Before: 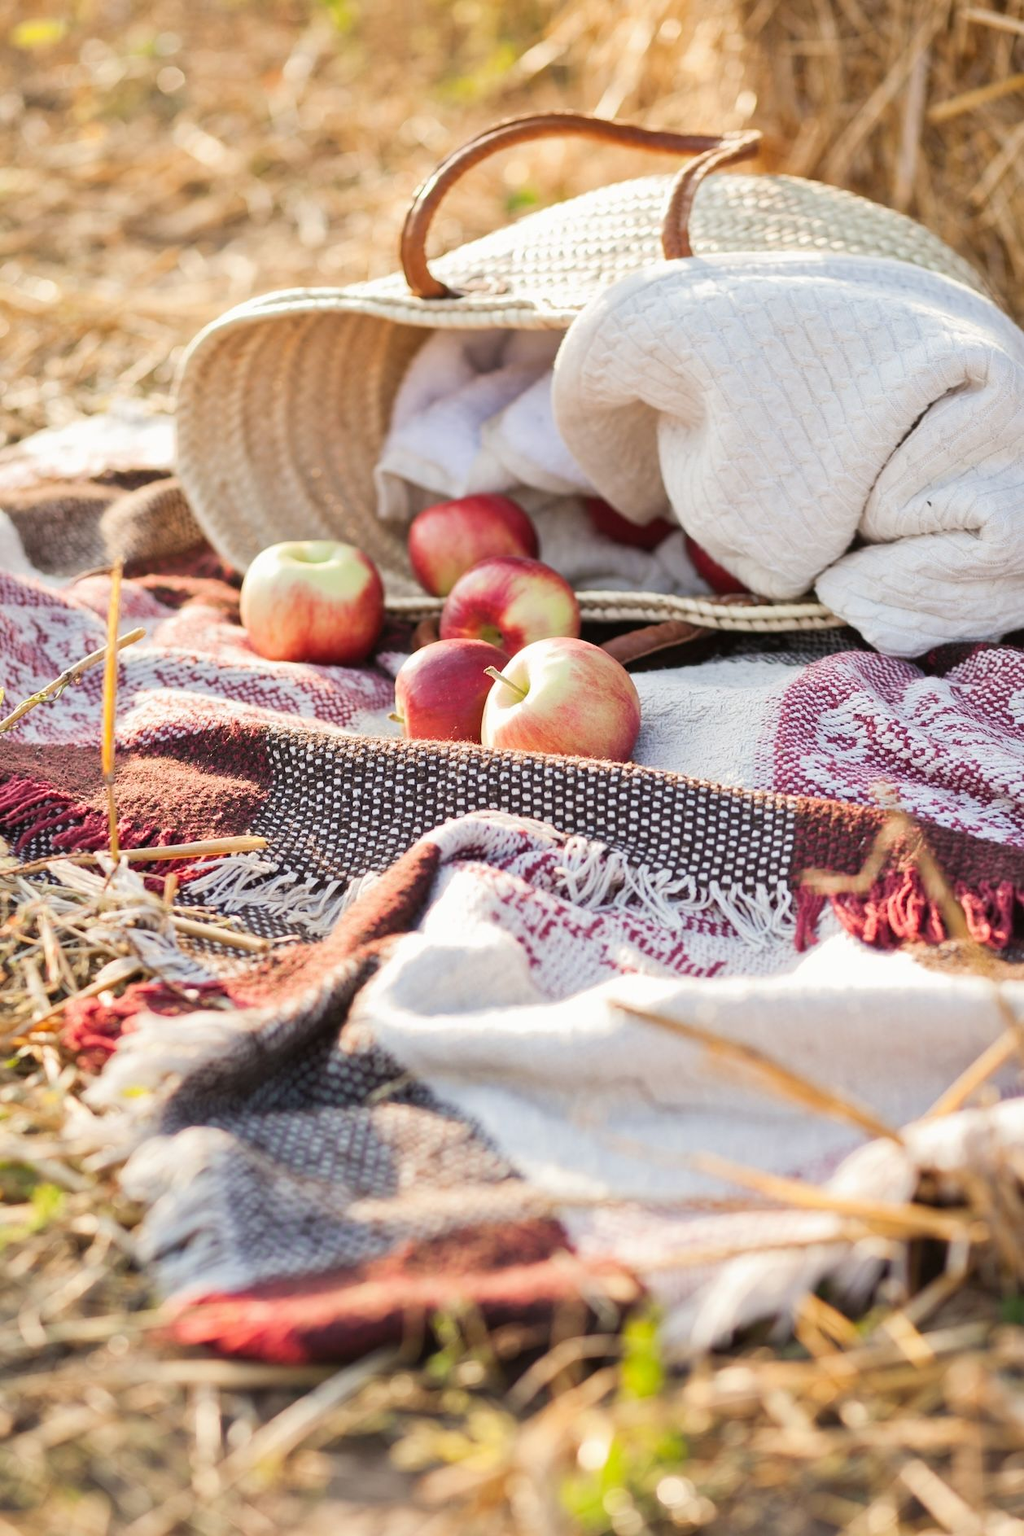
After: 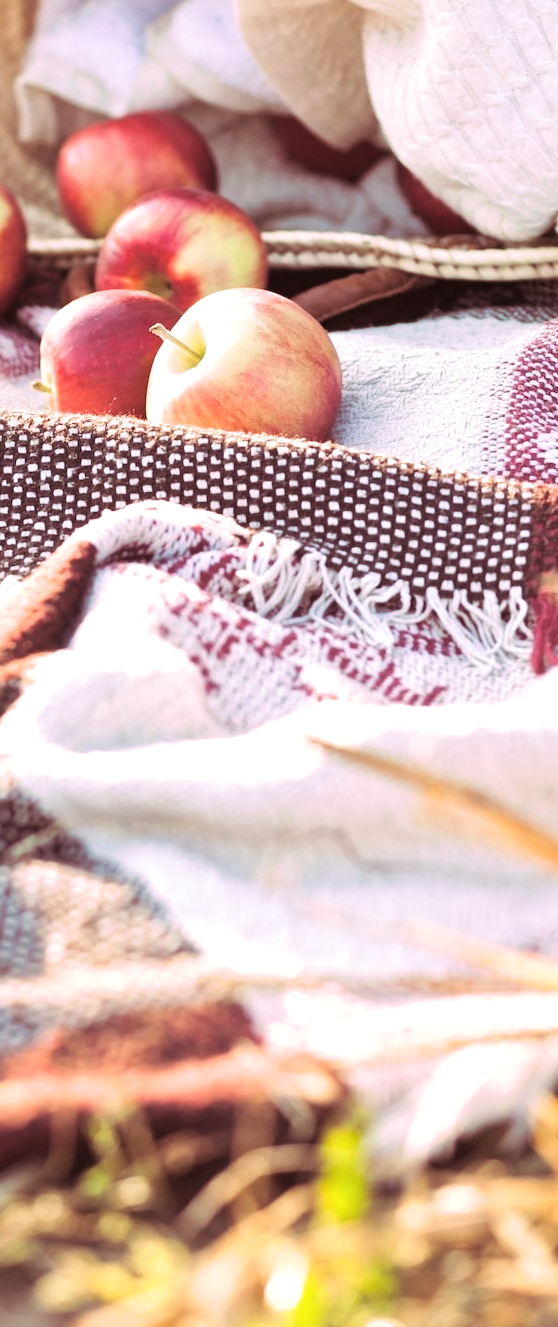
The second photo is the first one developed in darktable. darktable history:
exposure: black level correction 0, exposure 0.5 EV, compensate exposure bias true, compensate highlight preservation false
local contrast: mode bilateral grid, contrast 28, coarseness 16, detail 115%, midtone range 0.2
contrast equalizer: octaves 7, y [[0.6 ×6], [0.55 ×6], [0 ×6], [0 ×6], [0 ×6]], mix -0.3
crop: left 35.432%, top 26.233%, right 20.145%, bottom 3.432%
split-toning: highlights › hue 298.8°, highlights › saturation 0.73, compress 41.76%
